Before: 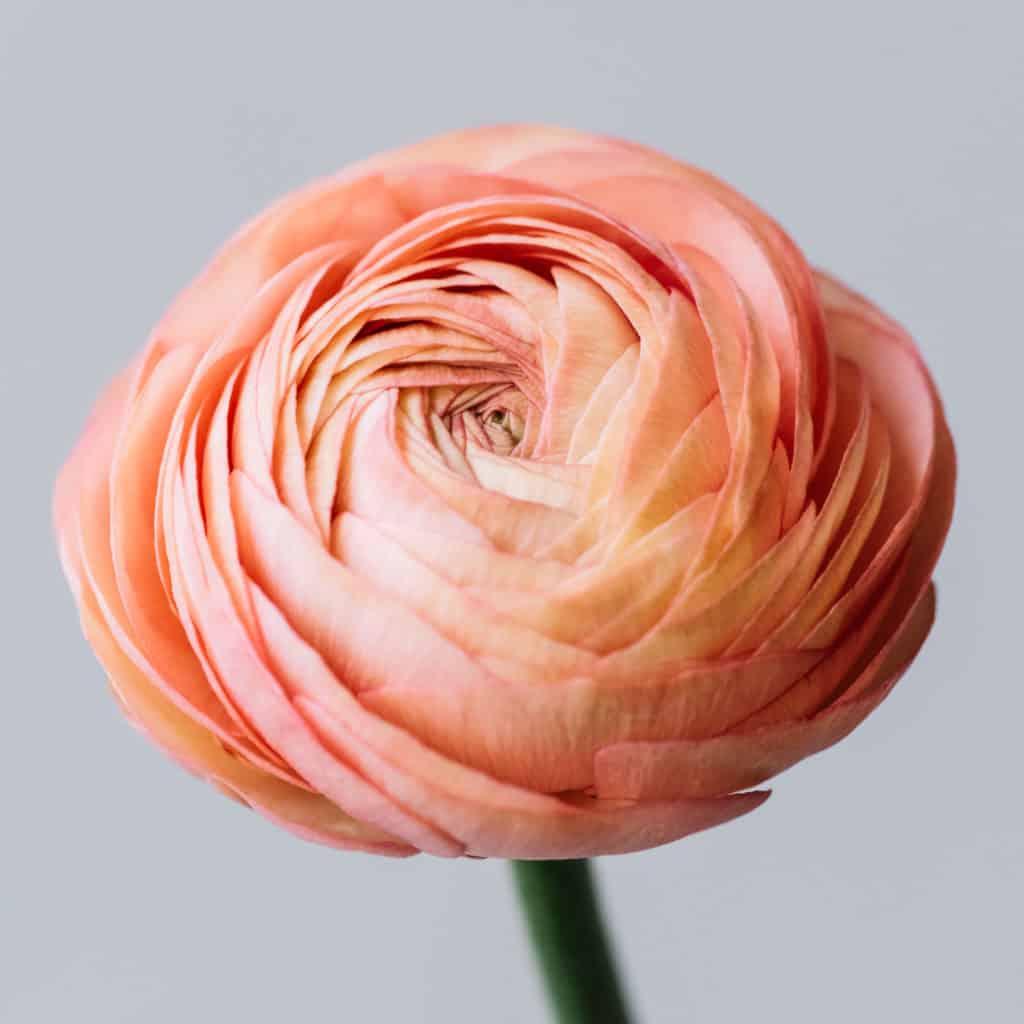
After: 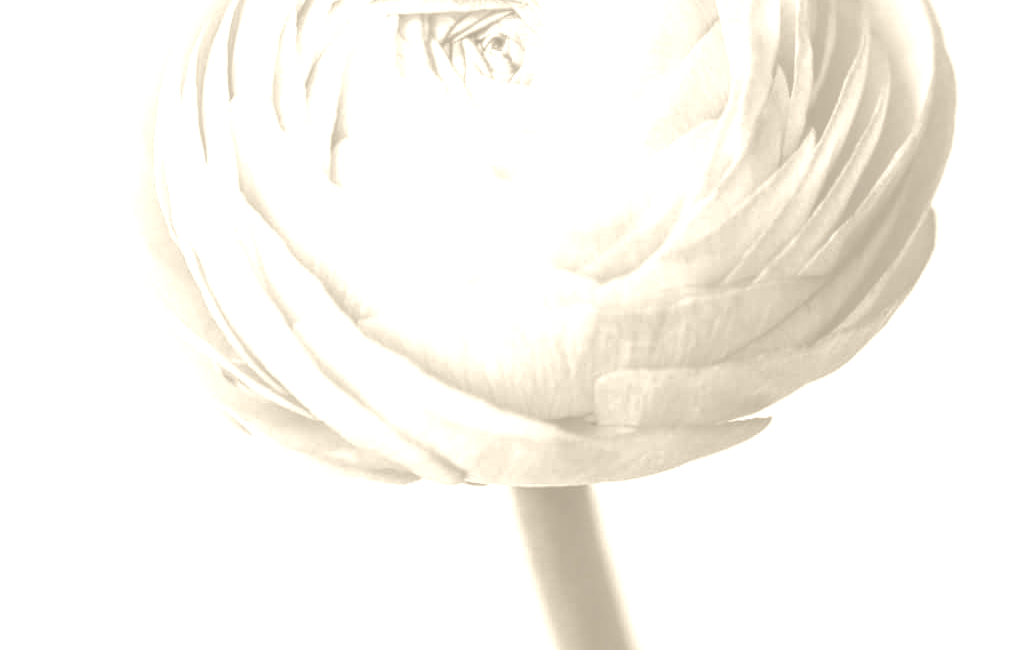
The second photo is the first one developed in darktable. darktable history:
base curve: curves: ch0 [(0, 0) (0.257, 0.25) (0.482, 0.586) (0.757, 0.871) (1, 1)]
crop and rotate: top 36.435%
contrast brightness saturation: contrast 0.22
colorize: hue 36°, saturation 71%, lightness 80.79%
local contrast: detail 130%
